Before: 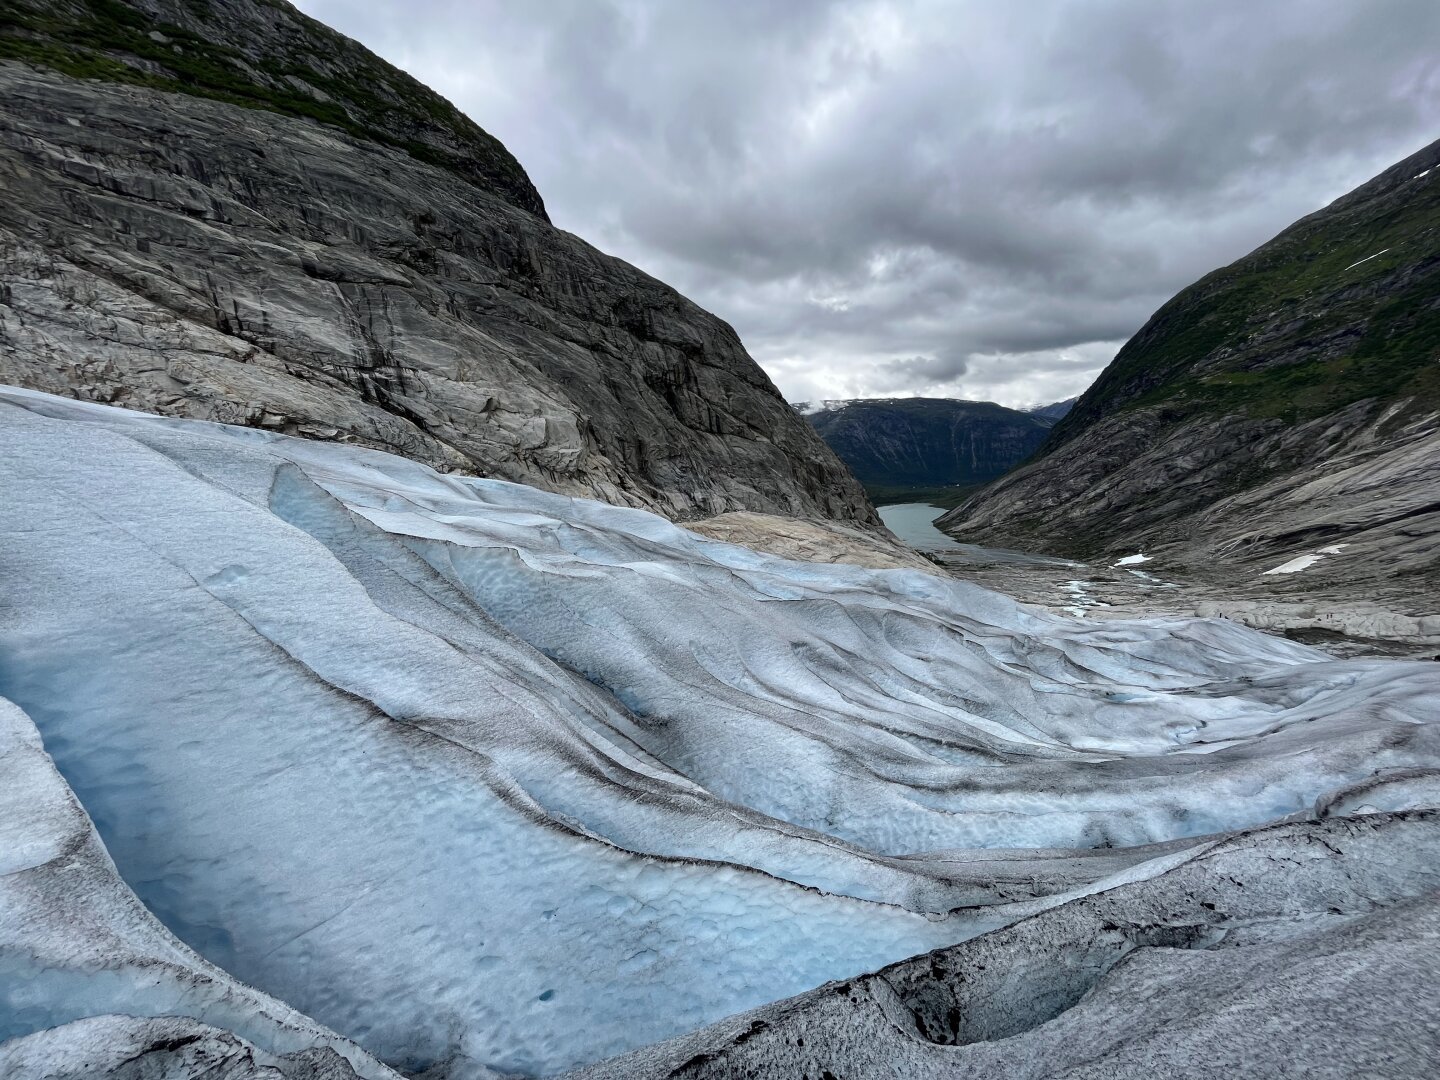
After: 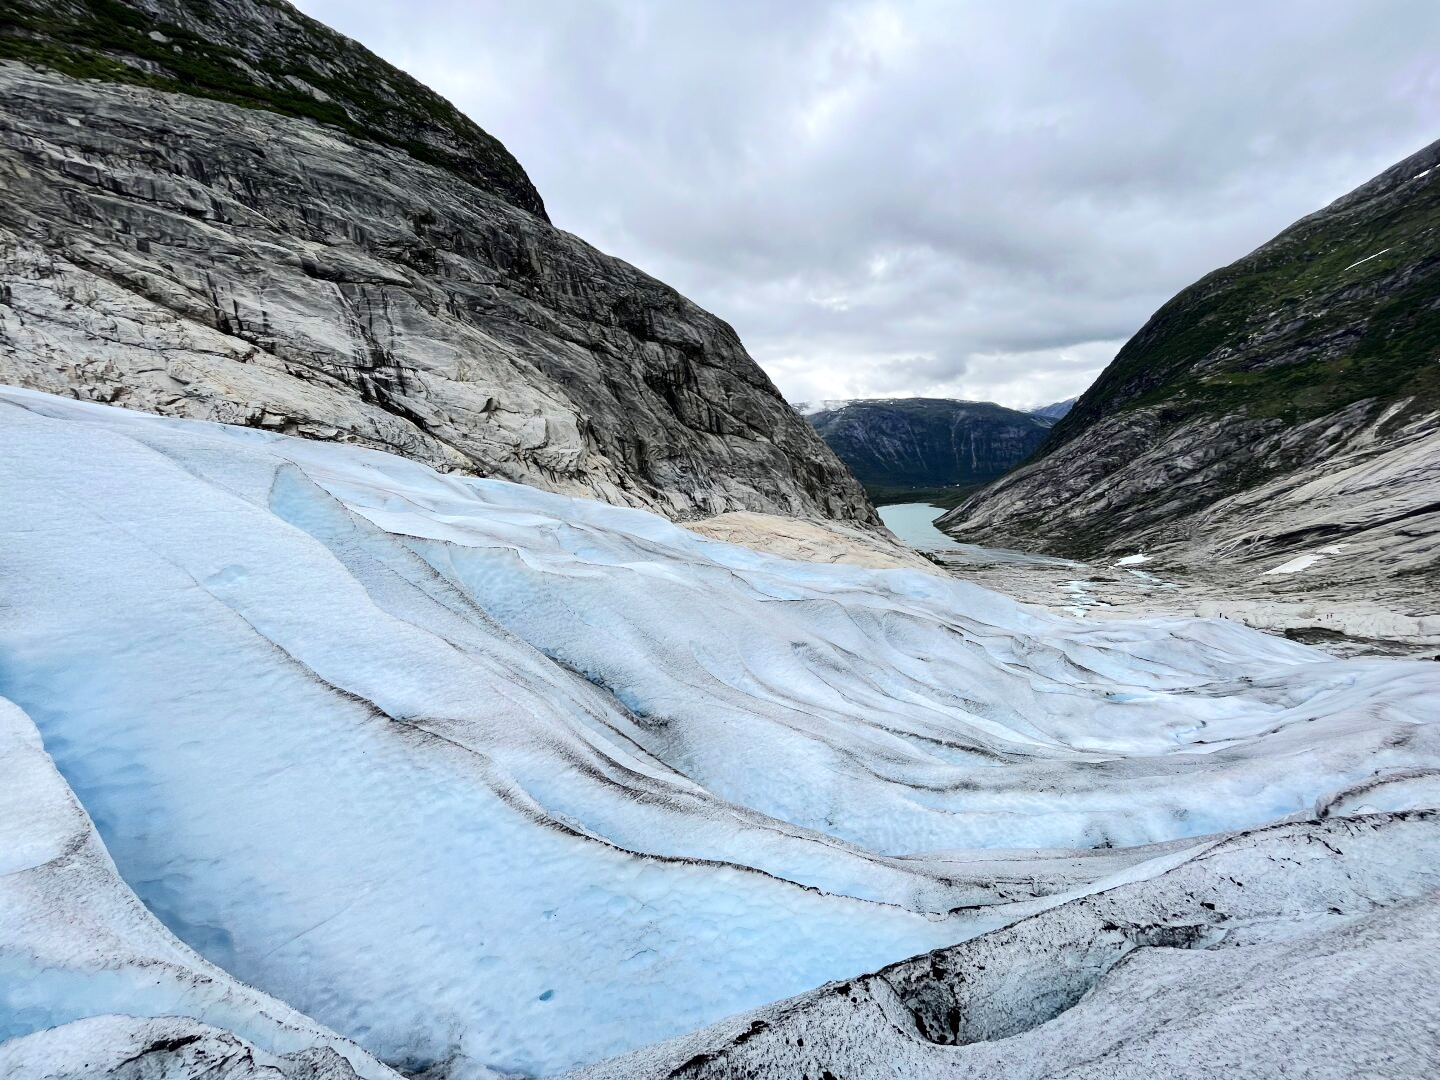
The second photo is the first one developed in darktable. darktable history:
contrast brightness saturation: contrast 0.071
tone equalizer: -7 EV 0.155 EV, -6 EV 0.586 EV, -5 EV 1.16 EV, -4 EV 1.34 EV, -3 EV 1.16 EV, -2 EV 0.6 EV, -1 EV 0.162 EV, edges refinement/feathering 500, mask exposure compensation -1.57 EV, preserve details no
